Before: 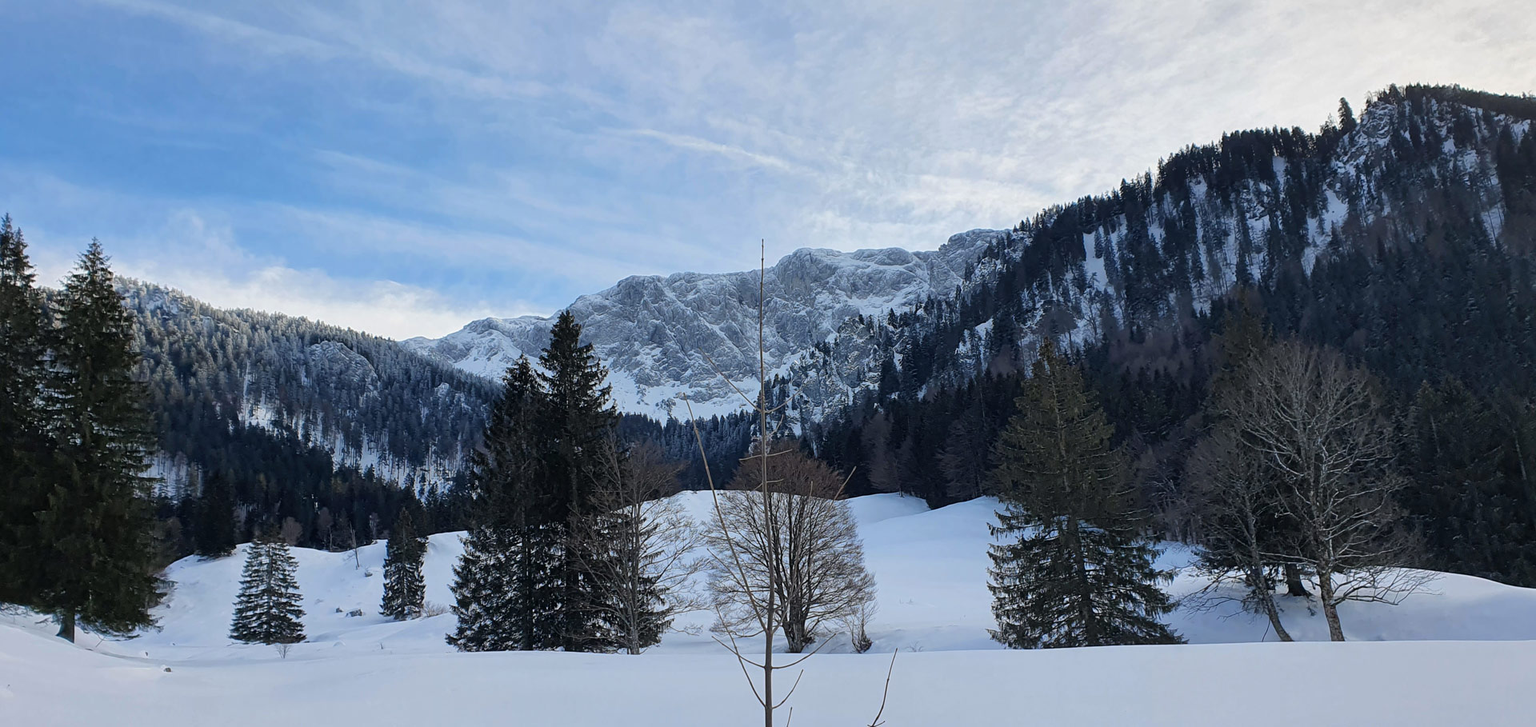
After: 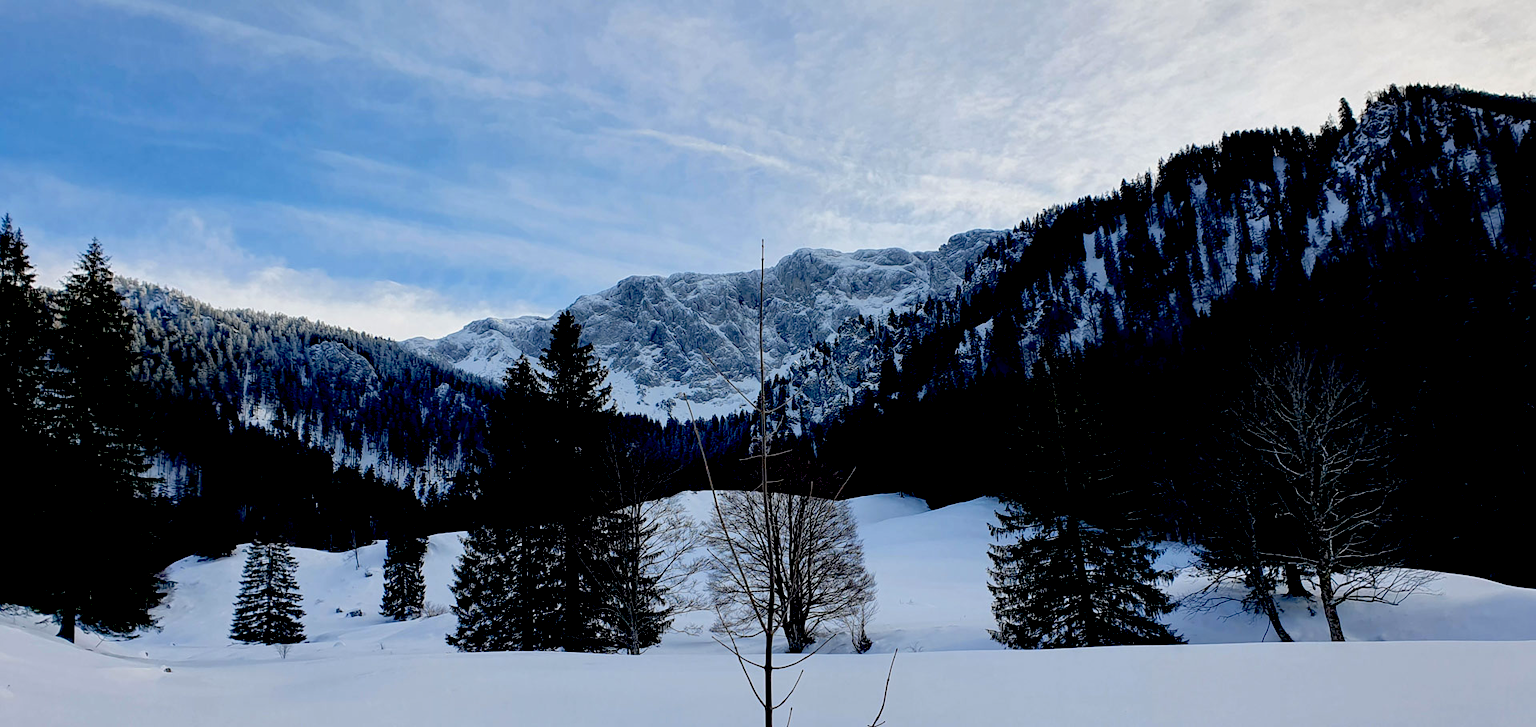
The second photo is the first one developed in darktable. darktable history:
exposure: black level correction 0.054, exposure -0.036 EV, compensate highlight preservation false
